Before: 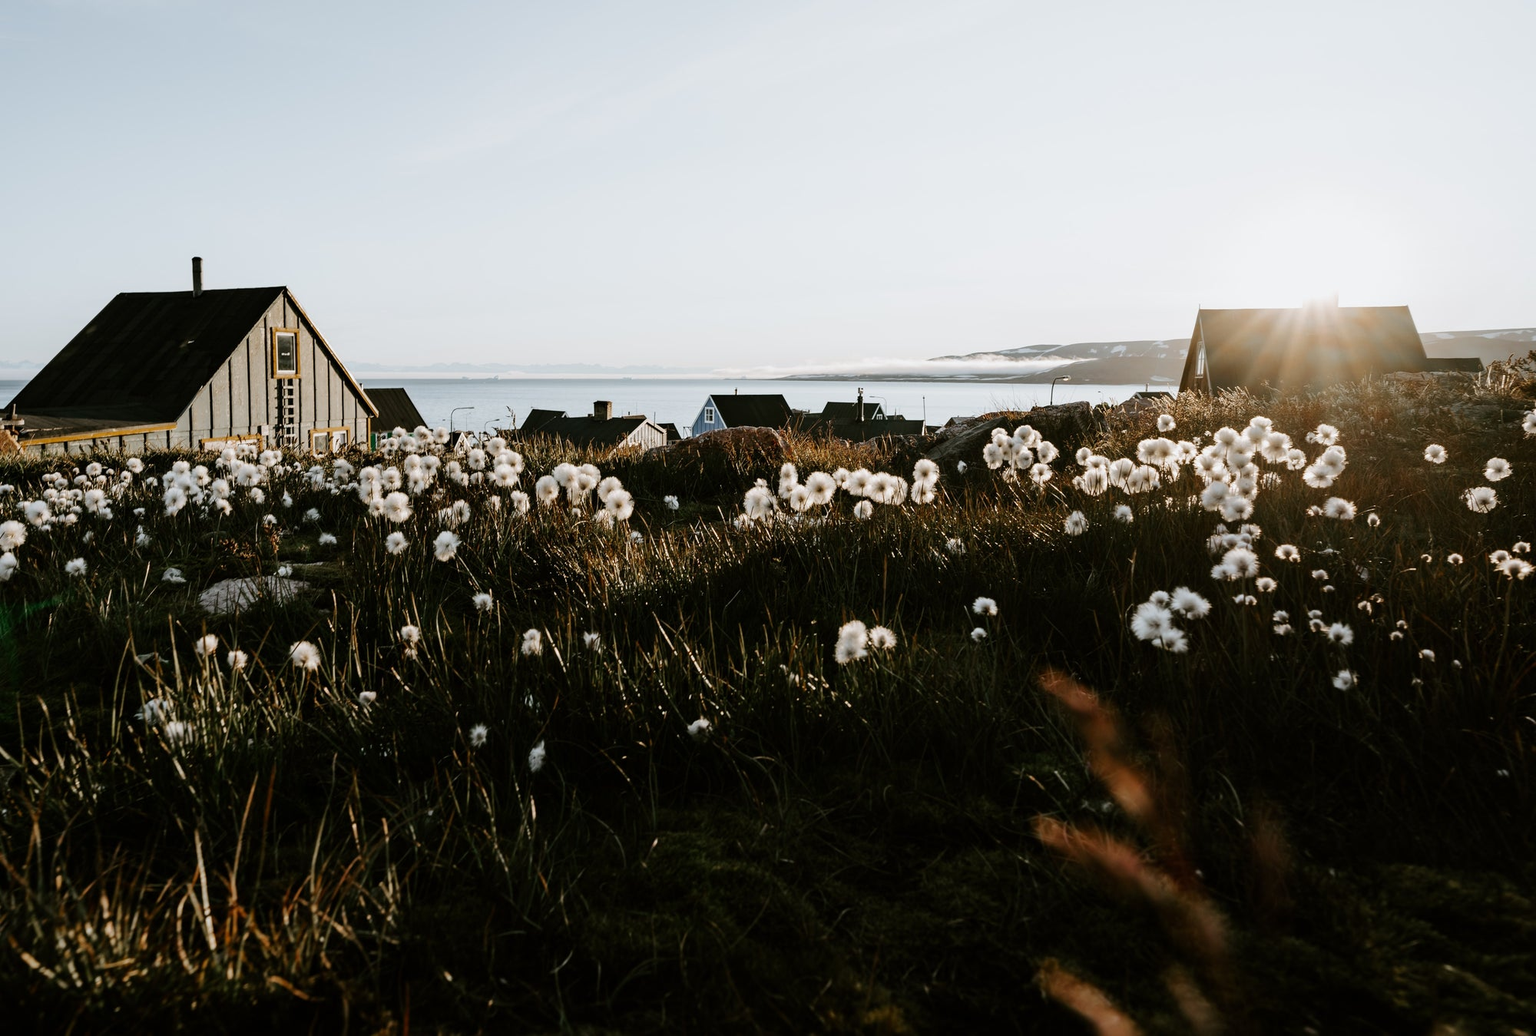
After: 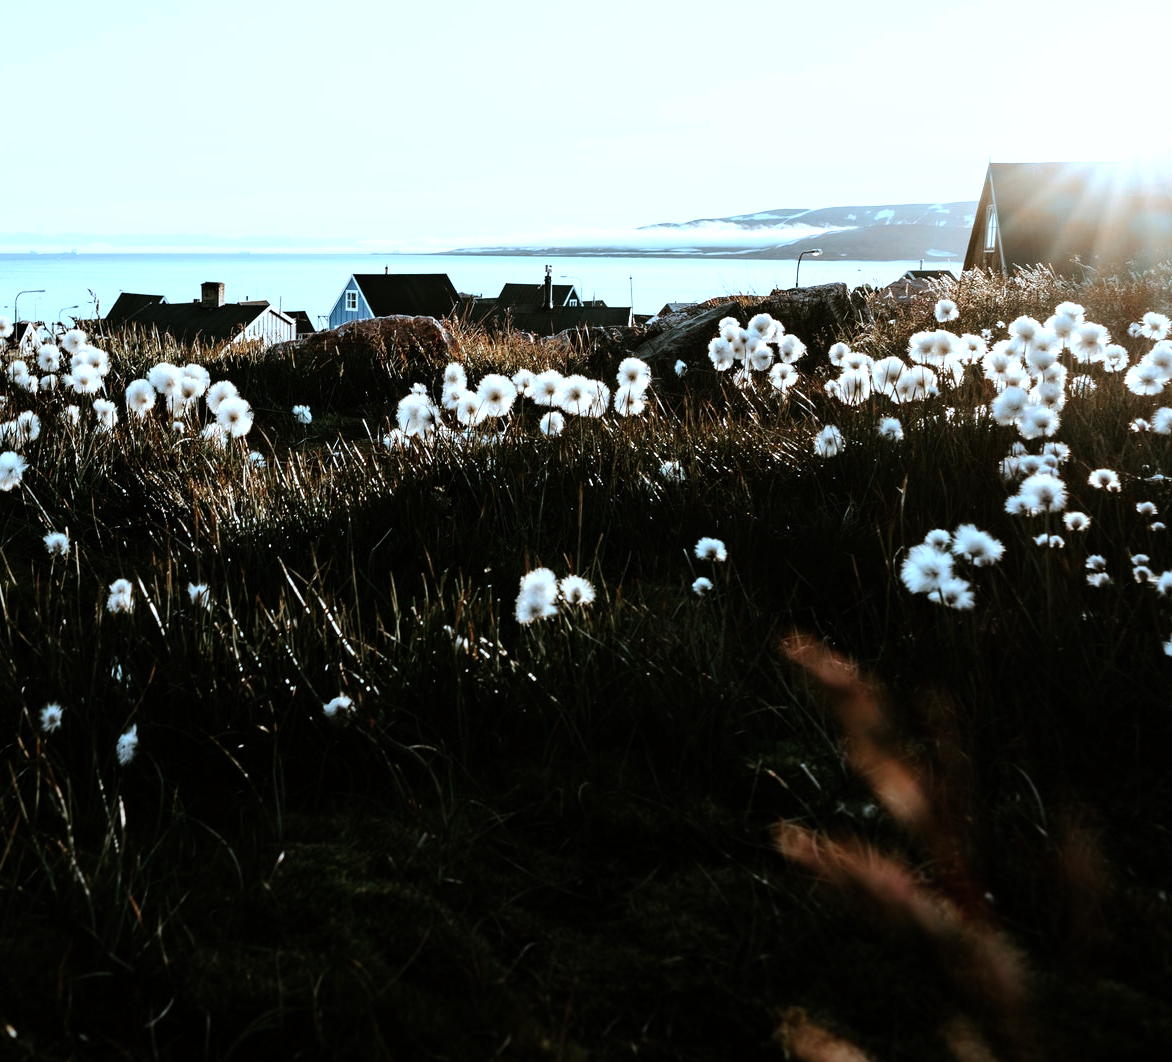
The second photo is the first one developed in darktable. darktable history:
color correction: highlights a* -9.25, highlights b* -23.11
tone equalizer: -8 EV -0.724 EV, -7 EV -0.738 EV, -6 EV -0.572 EV, -5 EV -0.386 EV, -3 EV 0.376 EV, -2 EV 0.6 EV, -1 EV 0.685 EV, +0 EV 0.732 EV
crop and rotate: left 28.612%, top 17.794%, right 12.769%, bottom 3.475%
